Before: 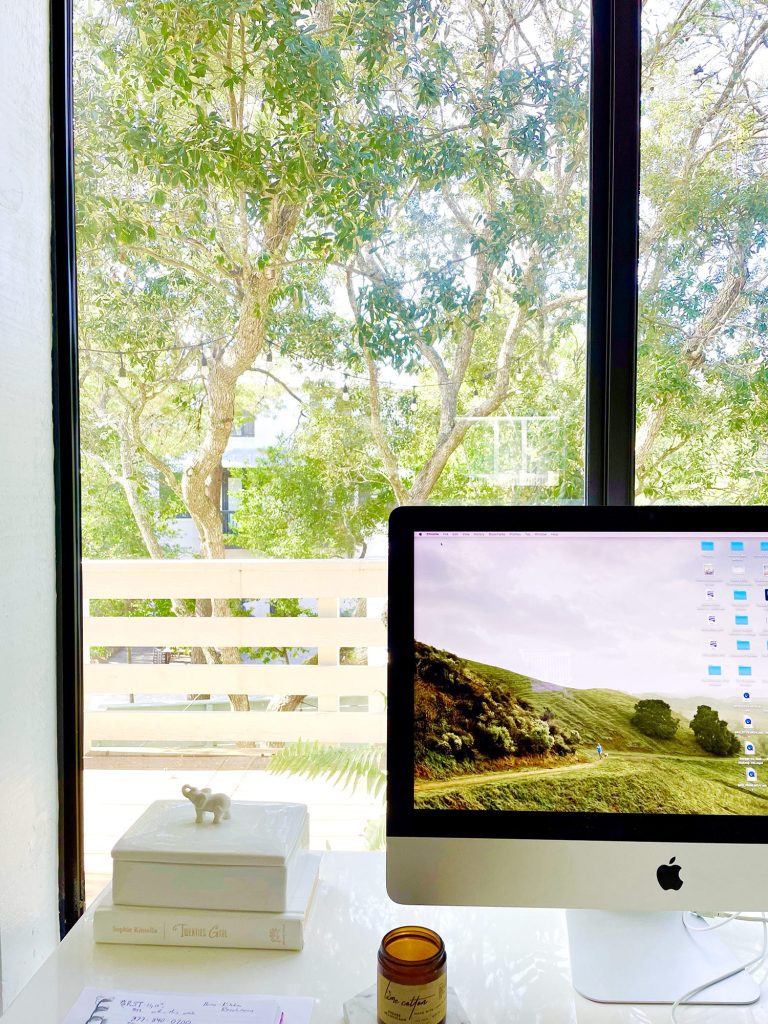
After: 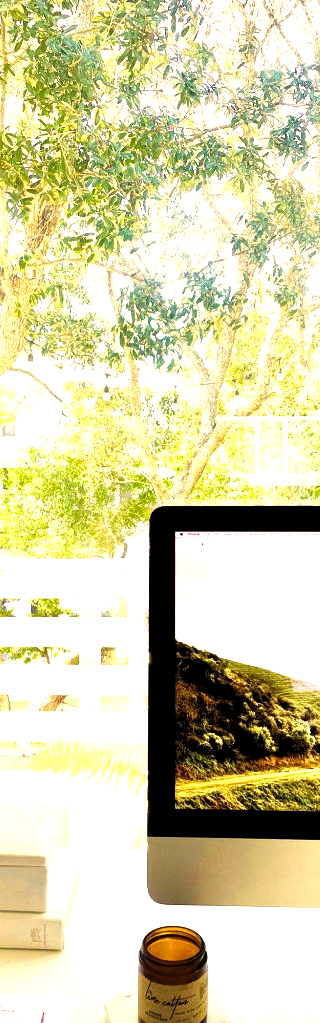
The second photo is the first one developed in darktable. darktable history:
crop: left 31.229%, right 27.105%
levels: levels [0.044, 0.475, 0.791]
white balance: red 1.123, blue 0.83
tone equalizer: on, module defaults
